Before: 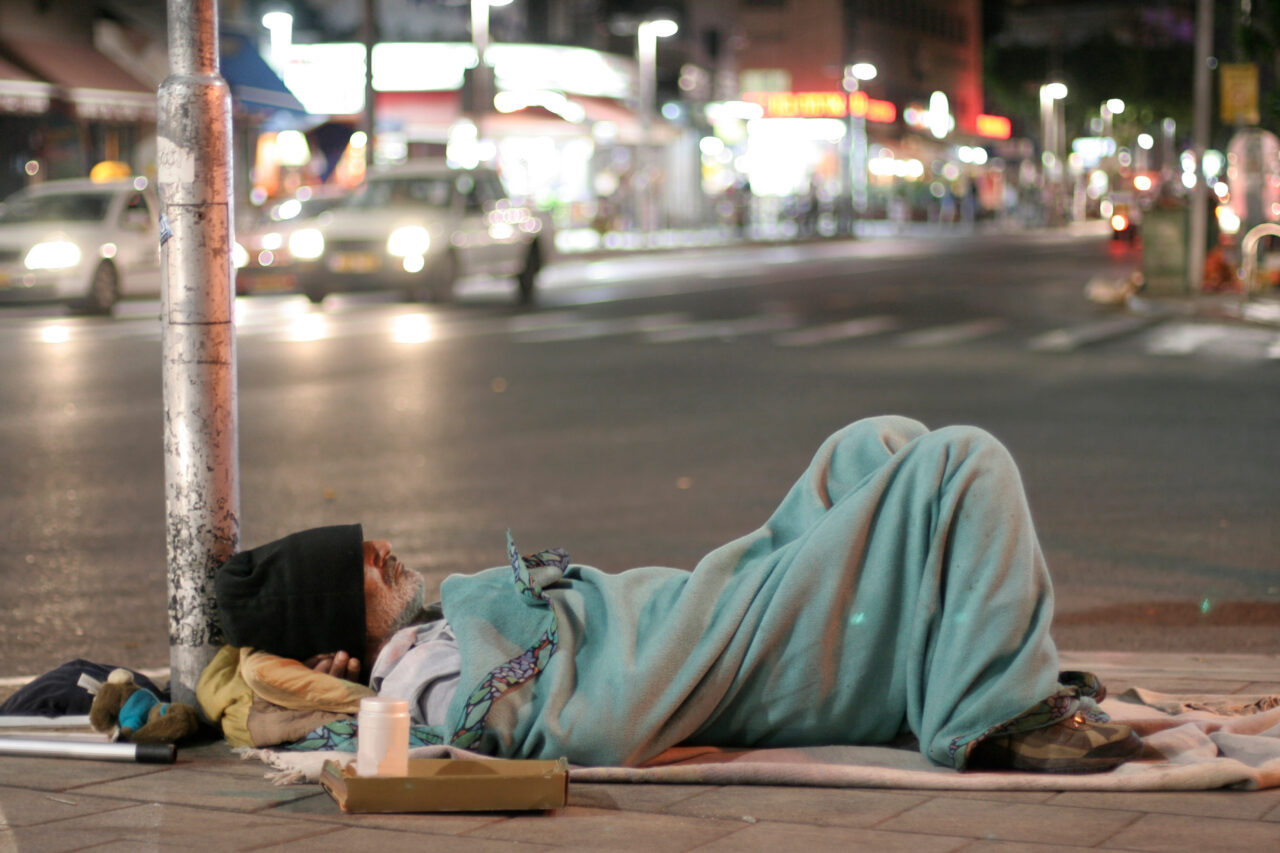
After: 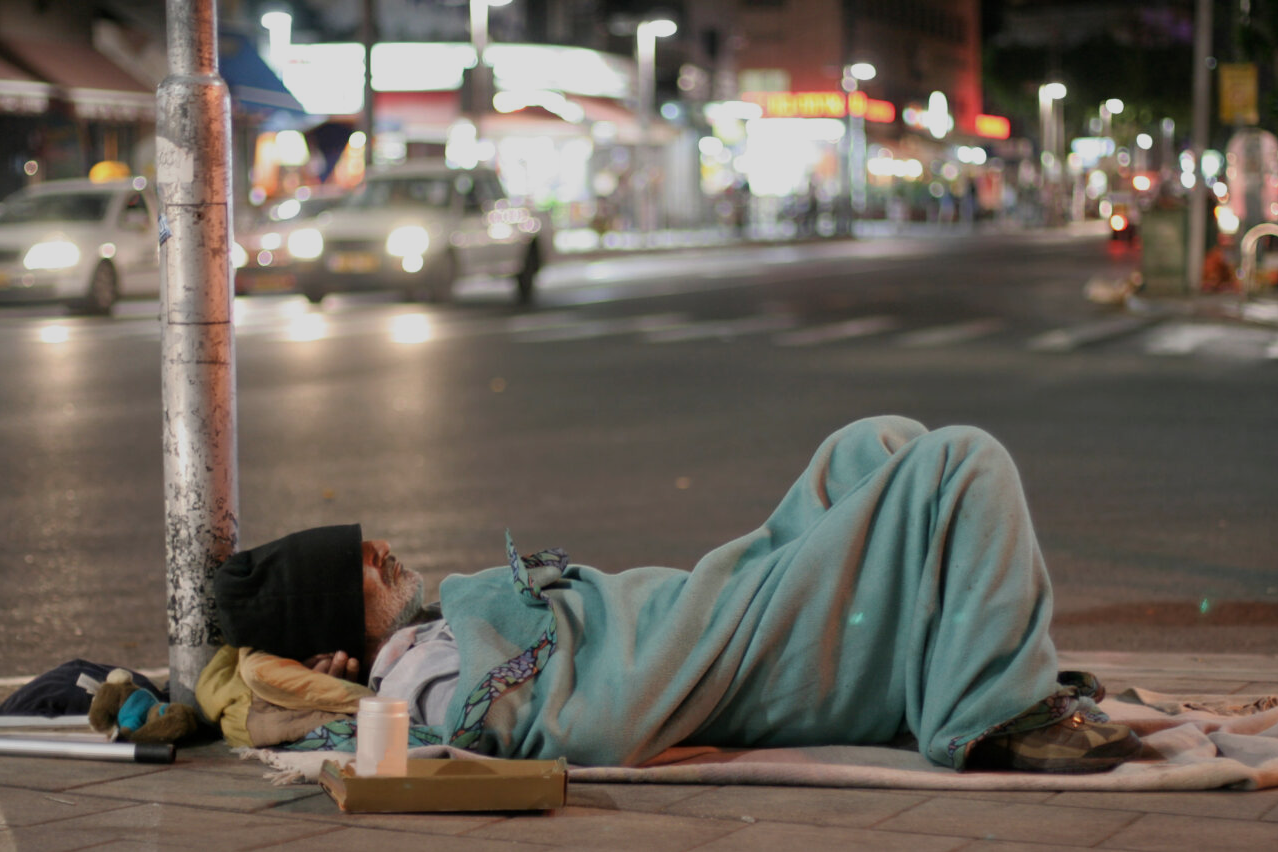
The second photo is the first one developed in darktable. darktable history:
crop and rotate: left 0.126%
exposure: exposure -0.492 EV, compensate highlight preservation false
